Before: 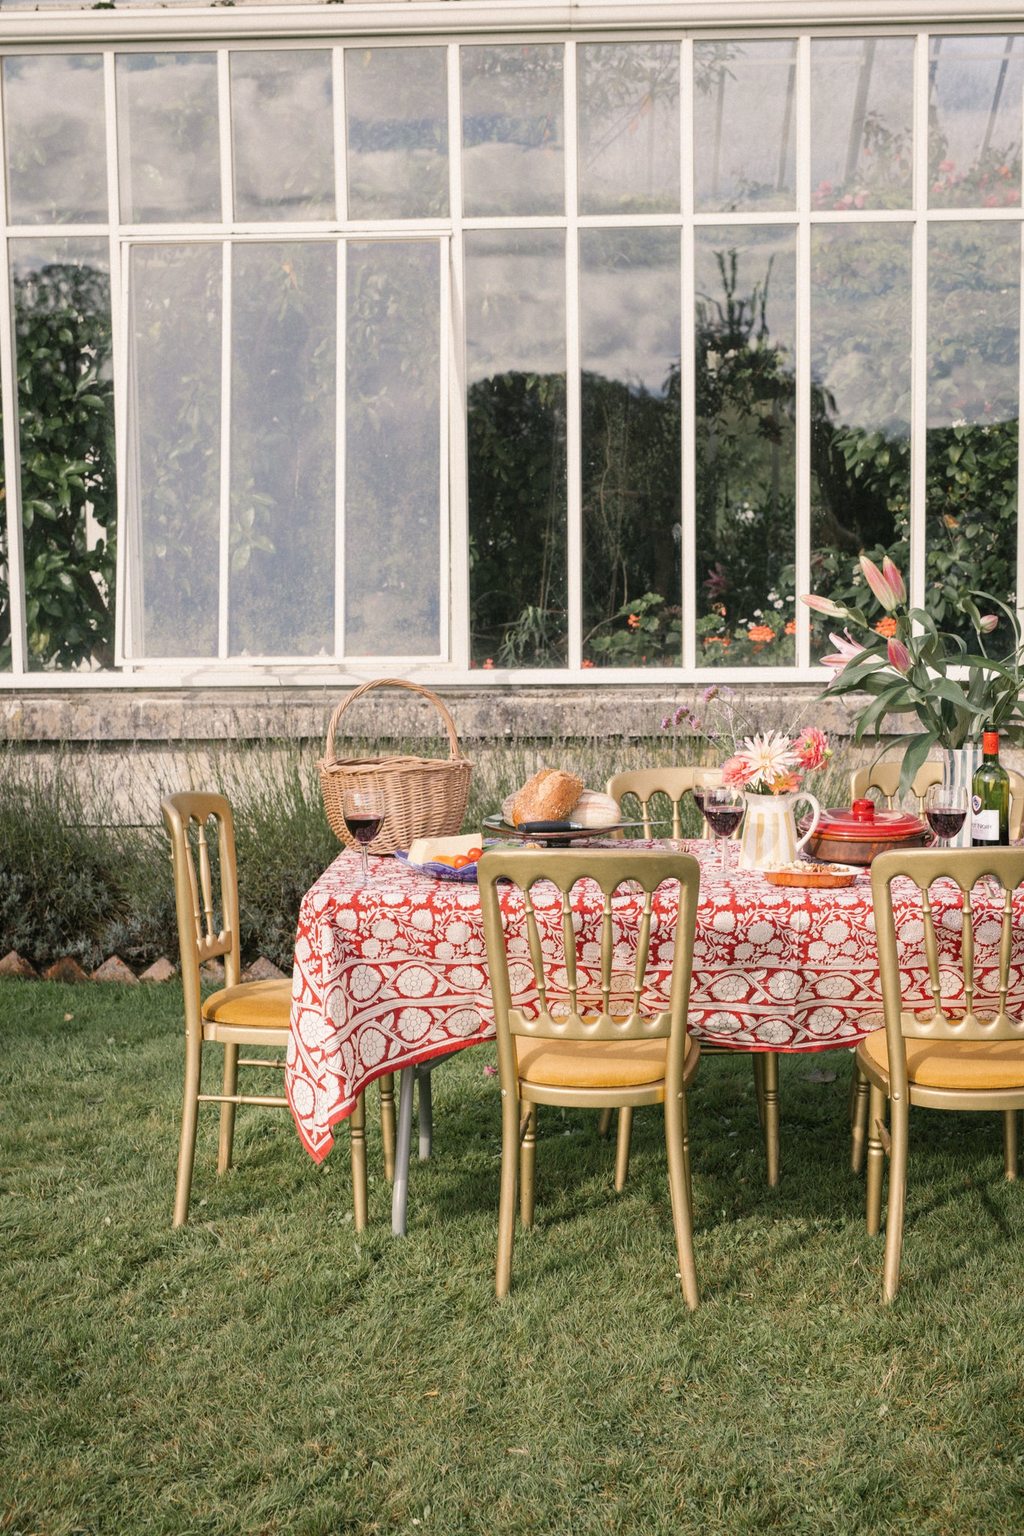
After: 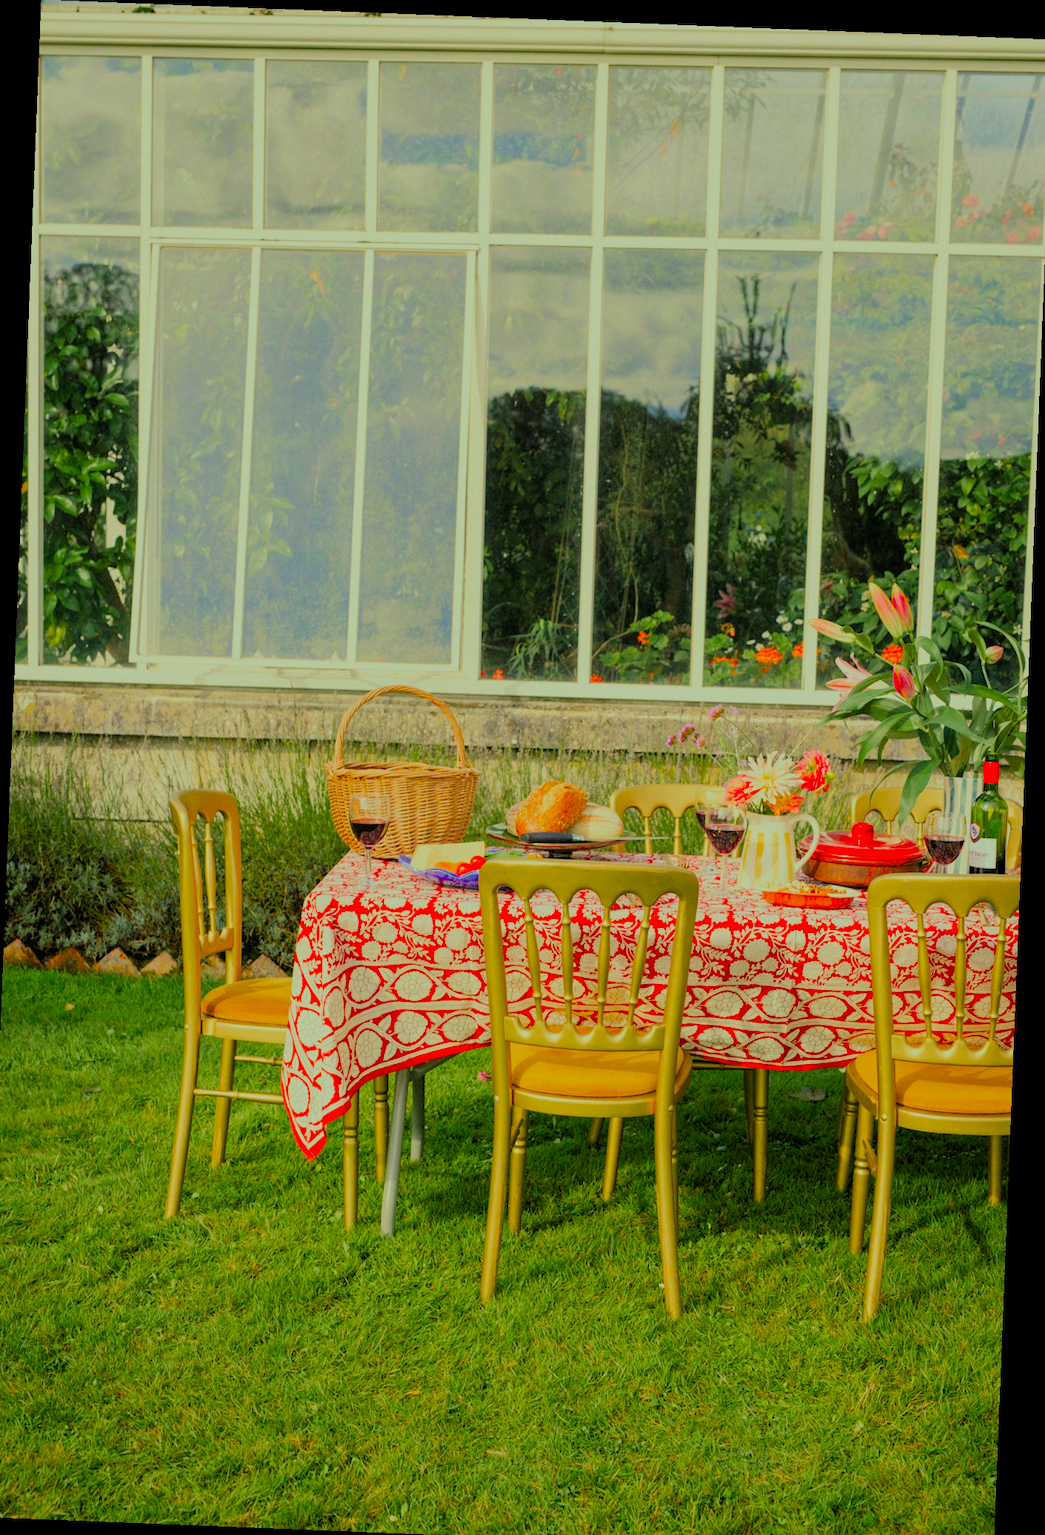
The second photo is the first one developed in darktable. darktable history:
crop and rotate: left 1.774%, right 0.633%, bottom 1.28%
shadows and highlights: shadows 25, highlights -25
filmic rgb: black relative exposure -8.79 EV, white relative exposure 4.98 EV, threshold 6 EV, target black luminance 0%, hardness 3.77, latitude 66.34%, contrast 0.822, highlights saturation mix 10%, shadows ↔ highlights balance 20%, add noise in highlights 0.1, color science v4 (2020), iterations of high-quality reconstruction 0, type of noise poissonian, enable highlight reconstruction true
rotate and perspective: rotation 2.27°, automatic cropping off
color correction: highlights a* -10.77, highlights b* 9.8, saturation 1.72
